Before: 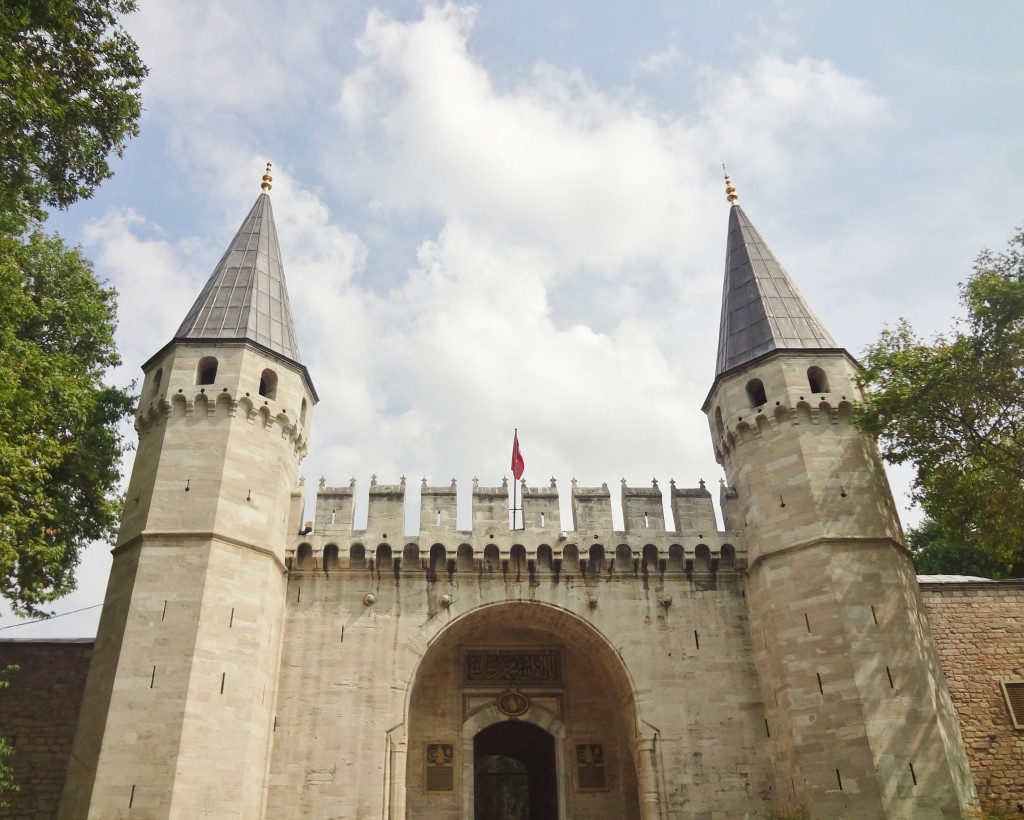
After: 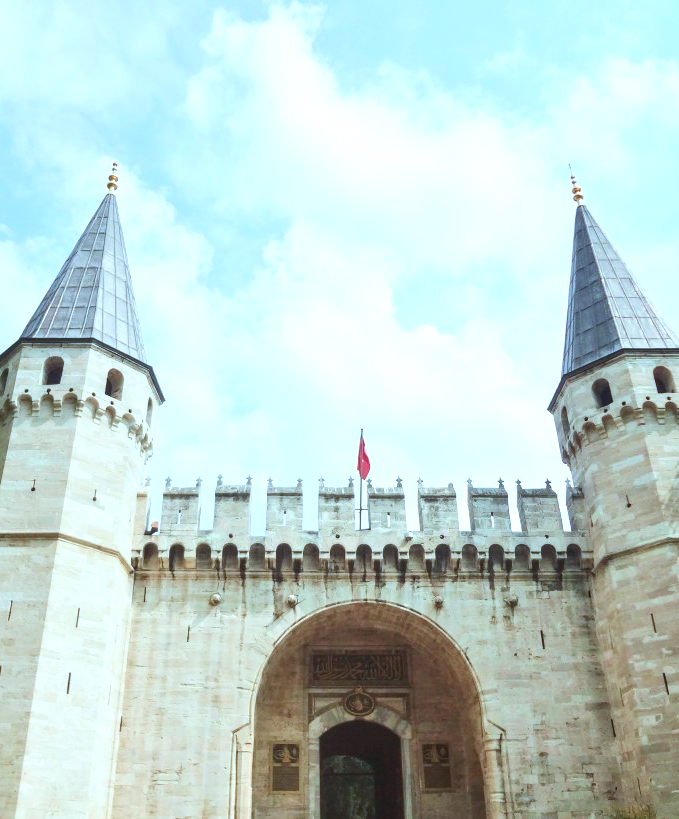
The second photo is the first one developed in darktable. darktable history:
local contrast: on, module defaults
exposure: black level correction 0, exposure 0.398 EV, compensate highlight preservation false
crop and rotate: left 15.047%, right 18.582%
velvia: on, module defaults
color correction: highlights a* -9.6, highlights b* -21.14
contrast brightness saturation: contrast 0.197, brightness 0.148, saturation 0.143
